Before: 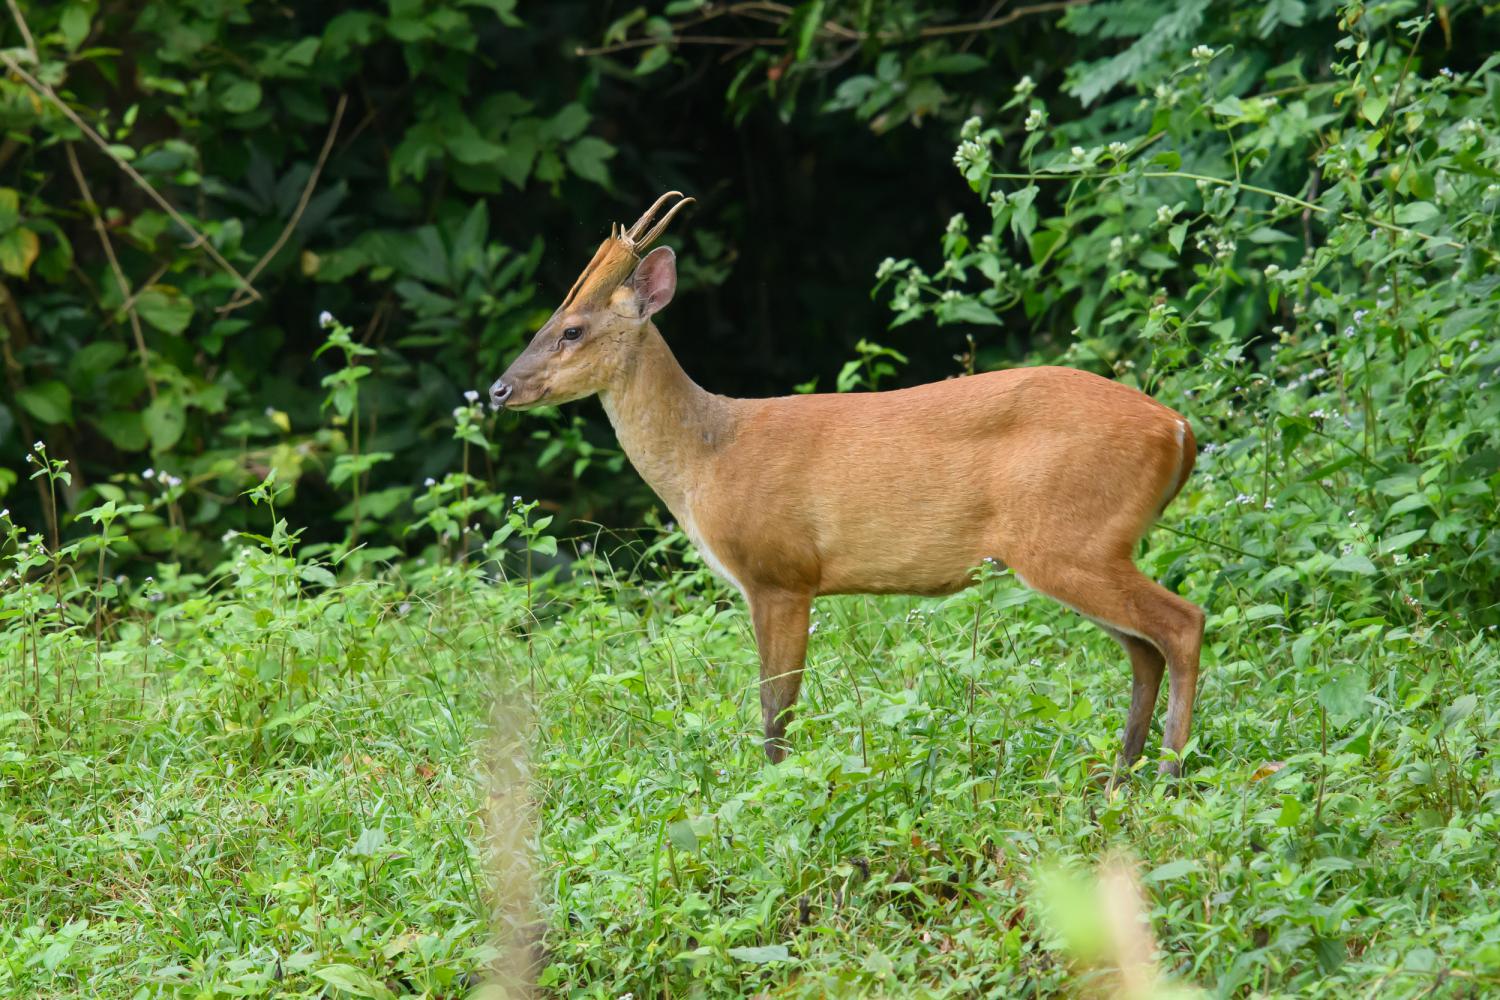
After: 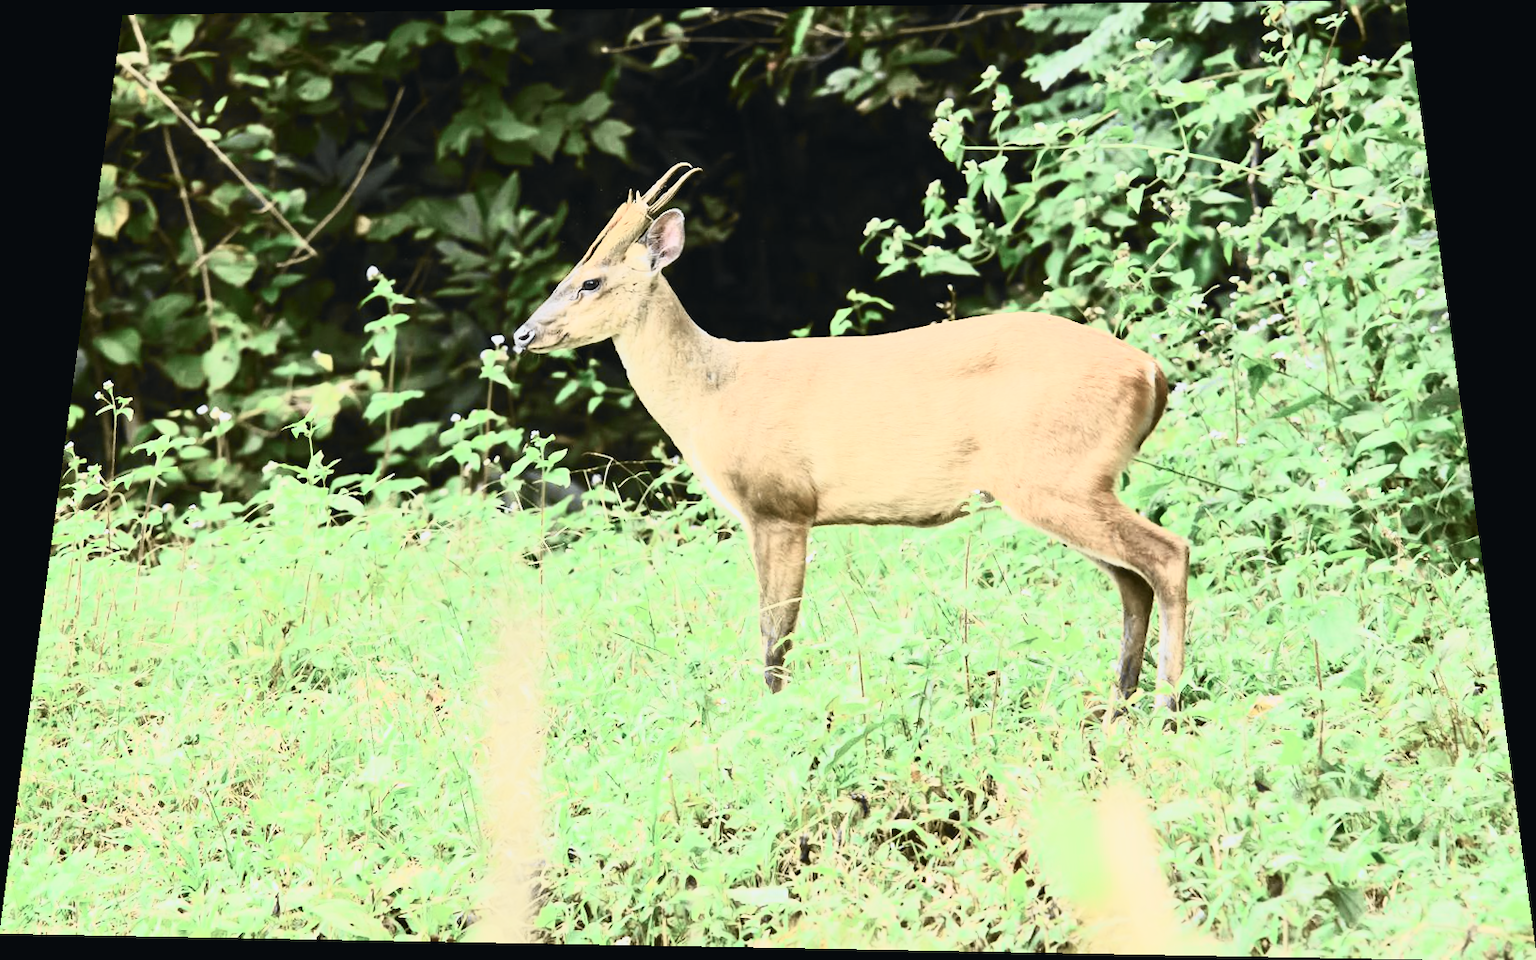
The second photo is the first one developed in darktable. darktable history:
tone curve: curves: ch0 [(0, 0.026) (0.058, 0.036) (0.246, 0.214) (0.437, 0.498) (0.55, 0.644) (0.657, 0.767) (0.822, 0.9) (1, 0.961)]; ch1 [(0, 0) (0.346, 0.307) (0.408, 0.369) (0.453, 0.457) (0.476, 0.489) (0.502, 0.498) (0.521, 0.515) (0.537, 0.531) (0.612, 0.641) (0.676, 0.728) (1, 1)]; ch2 [(0, 0) (0.346, 0.34) (0.434, 0.46) (0.485, 0.494) (0.5, 0.494) (0.511, 0.508) (0.537, 0.564) (0.579, 0.599) (0.663, 0.67) (1, 1)], color space Lab, independent channels, preserve colors none
rotate and perspective: rotation 0.128°, lens shift (vertical) -0.181, lens shift (horizontal) -0.044, shear 0.001, automatic cropping off
color calibration: illuminant same as pipeline (D50), x 0.346, y 0.359, temperature 5002.42 K
contrast brightness saturation: contrast 0.57, brightness 0.57, saturation -0.34
